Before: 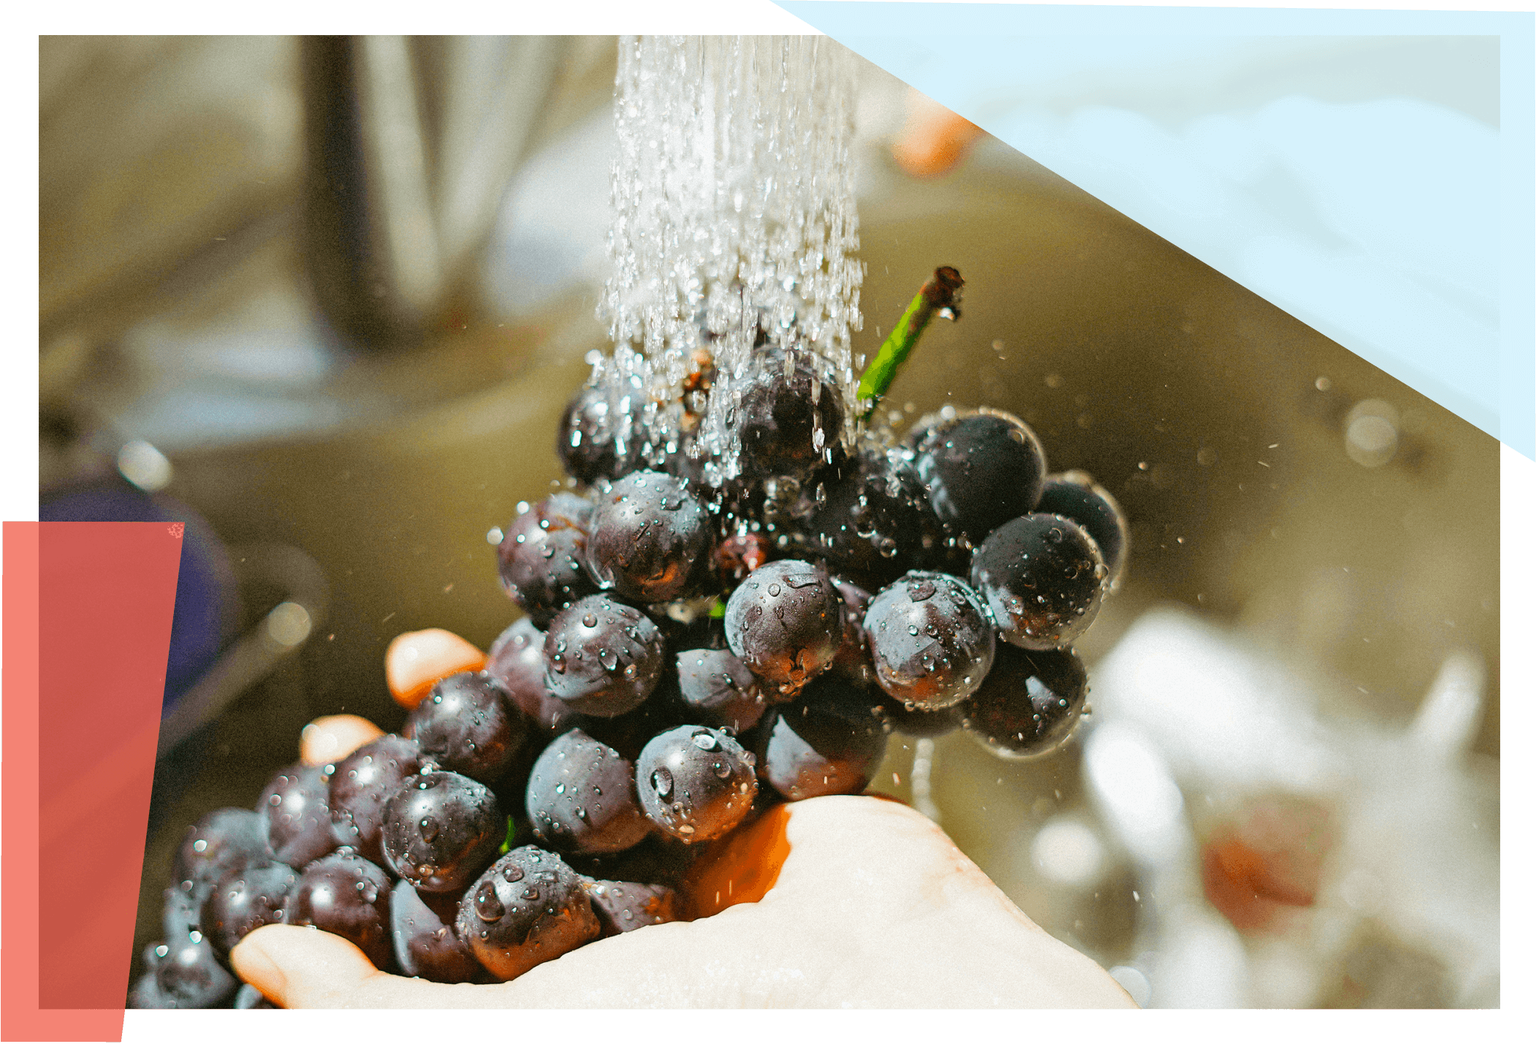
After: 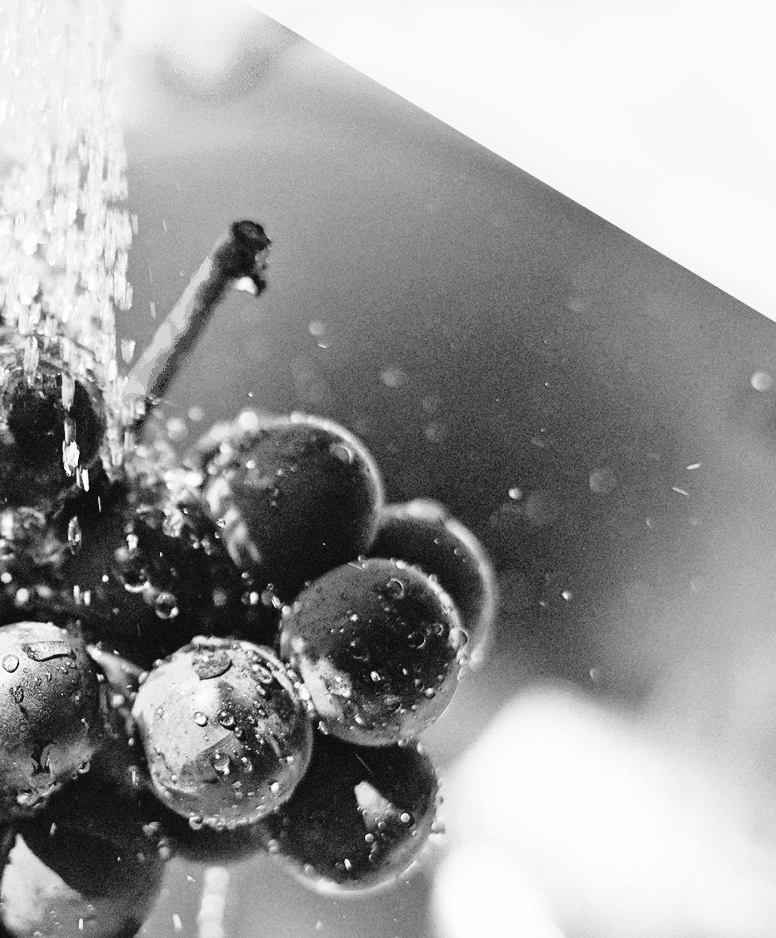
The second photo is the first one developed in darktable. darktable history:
base curve: curves: ch0 [(0, 0) (0.028, 0.03) (0.121, 0.232) (0.46, 0.748) (0.859, 0.968) (1, 1)], preserve colors none
monochrome: on, module defaults
crop and rotate: left 49.936%, top 10.094%, right 13.136%, bottom 24.256%
